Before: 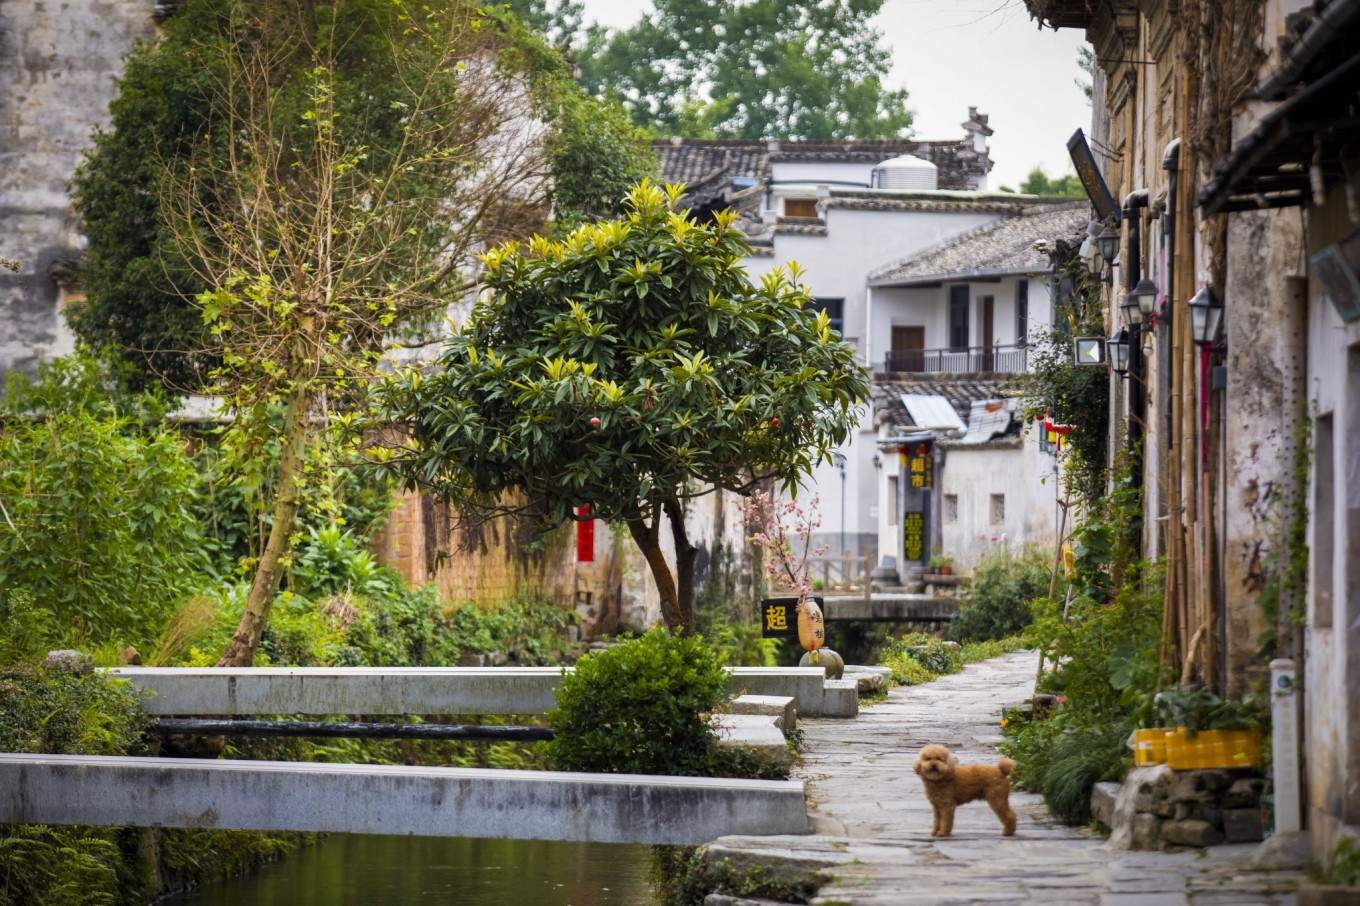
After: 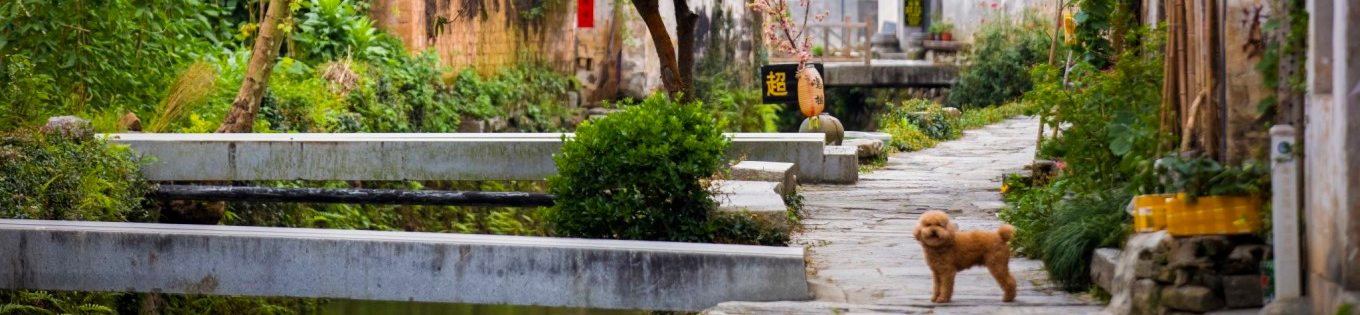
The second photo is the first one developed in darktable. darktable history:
crop and rotate: top 58.978%, bottom 6.21%
